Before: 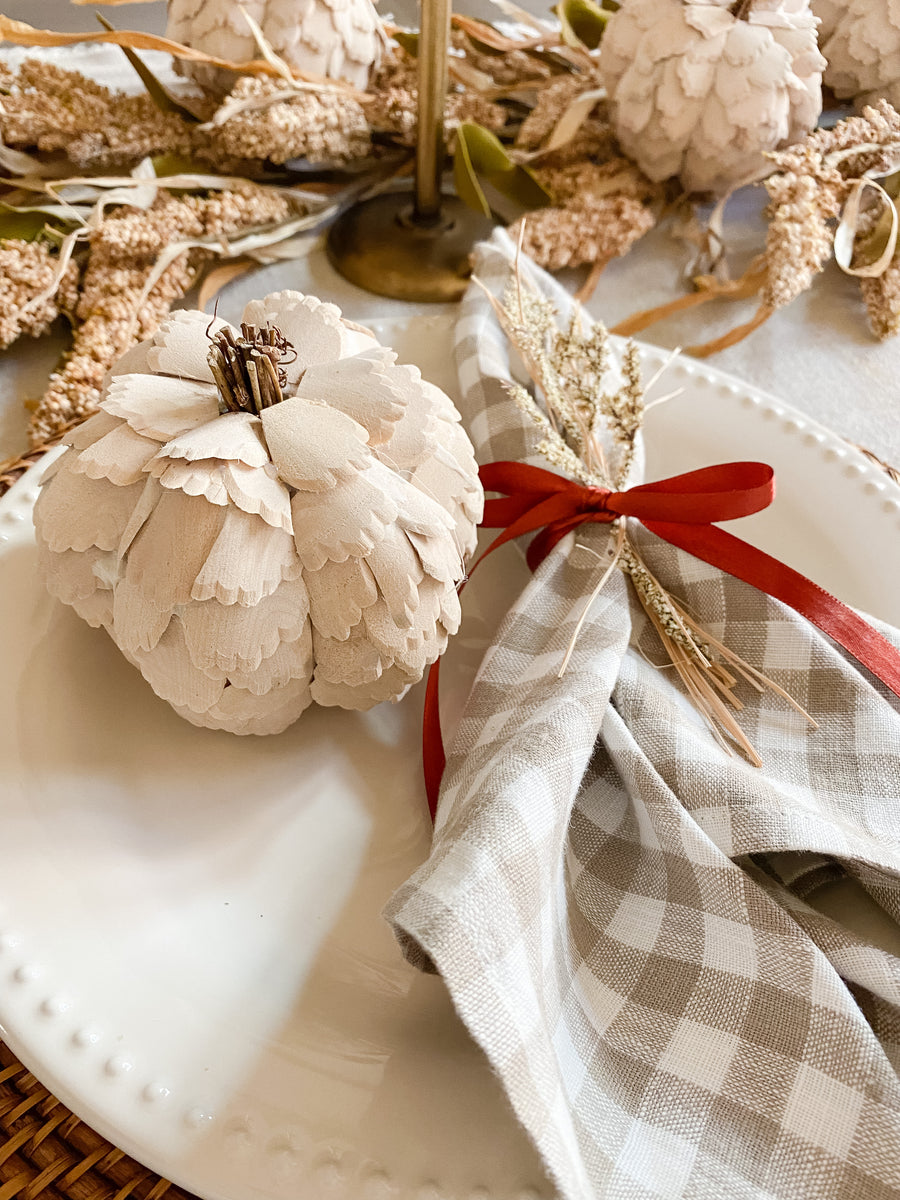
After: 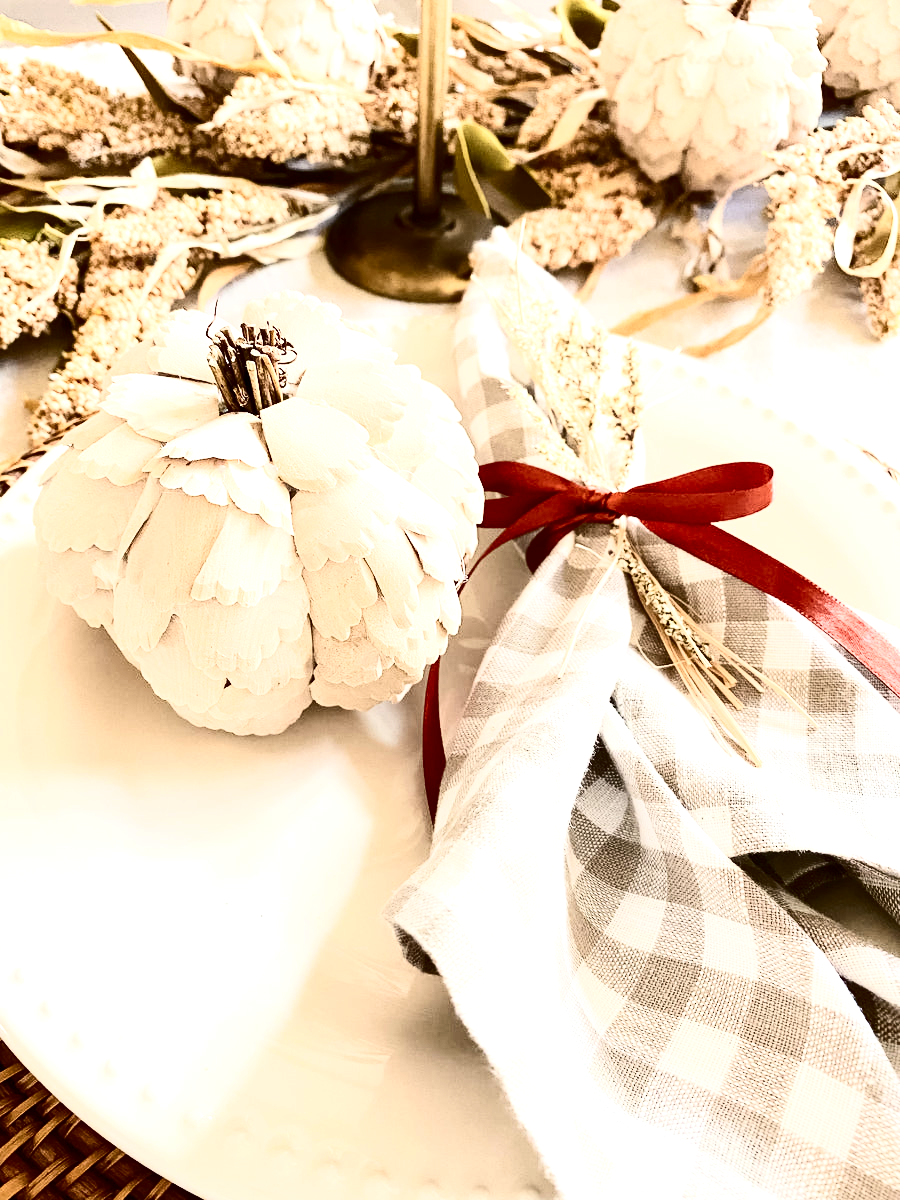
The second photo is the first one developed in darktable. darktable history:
exposure: black level correction 0, exposure 0.892 EV, compensate highlight preservation false
shadows and highlights: shadows 31.38, highlights 1.52, soften with gaussian
contrast brightness saturation: contrast 0.498, saturation -0.097
